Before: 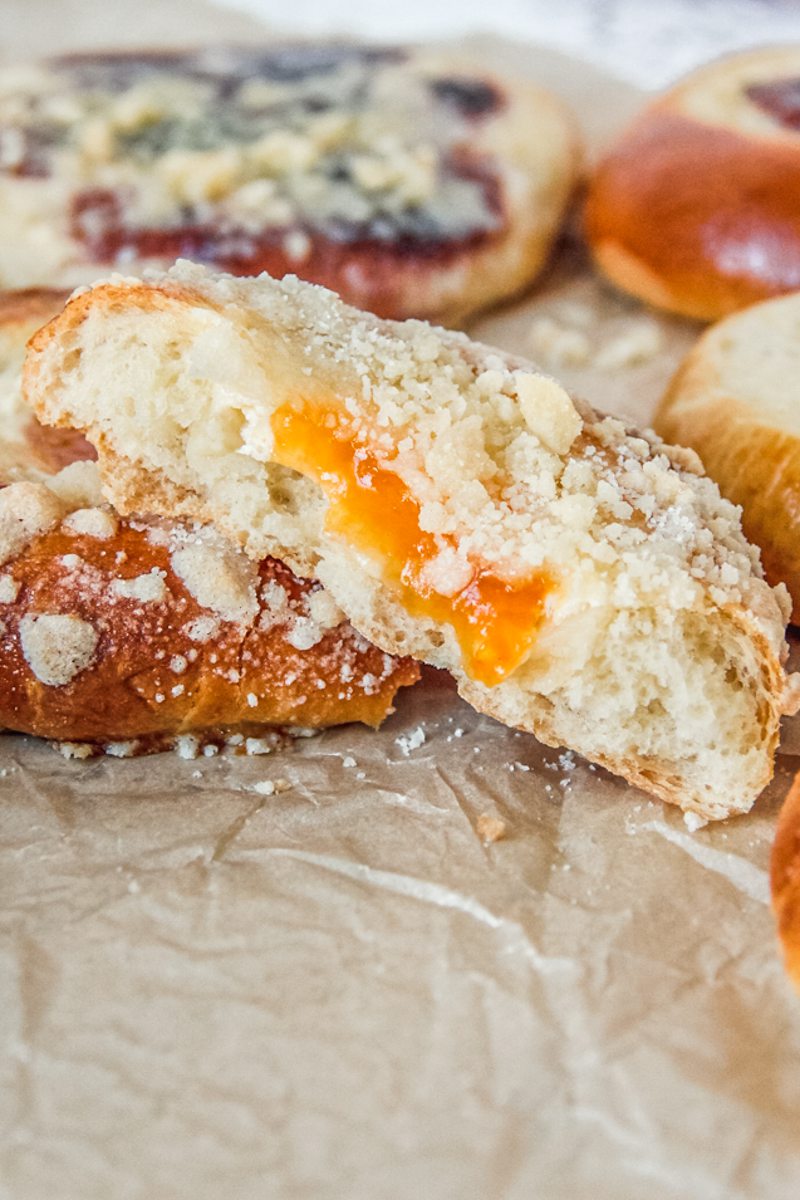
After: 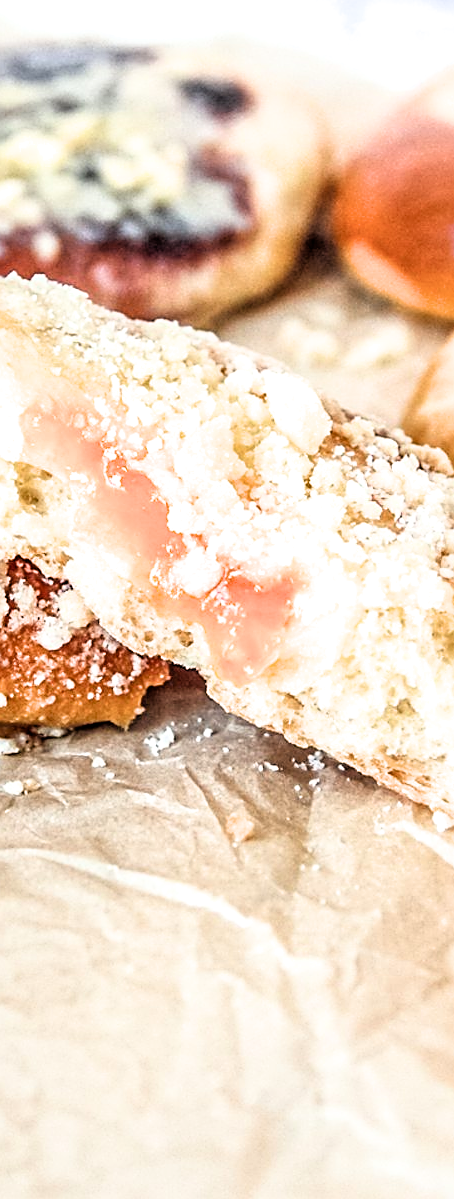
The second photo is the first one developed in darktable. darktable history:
filmic rgb: black relative exposure -3.64 EV, white relative exposure 2.44 EV, hardness 3.3
sharpen: on, module defaults
crop: left 31.495%, top 0.023%, right 11.684%
exposure: exposure 0.495 EV, compensate highlight preservation false
